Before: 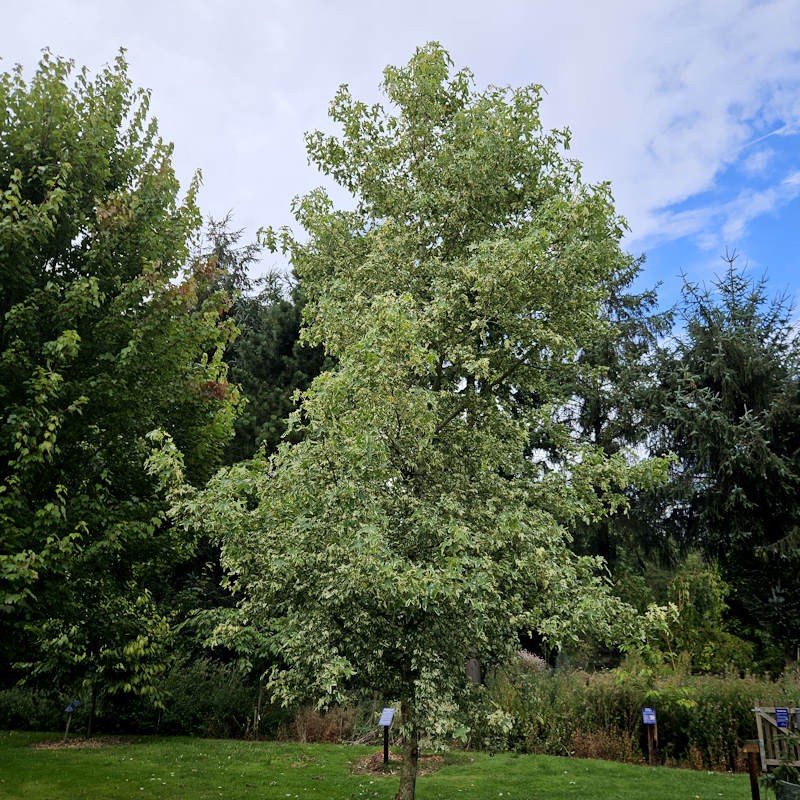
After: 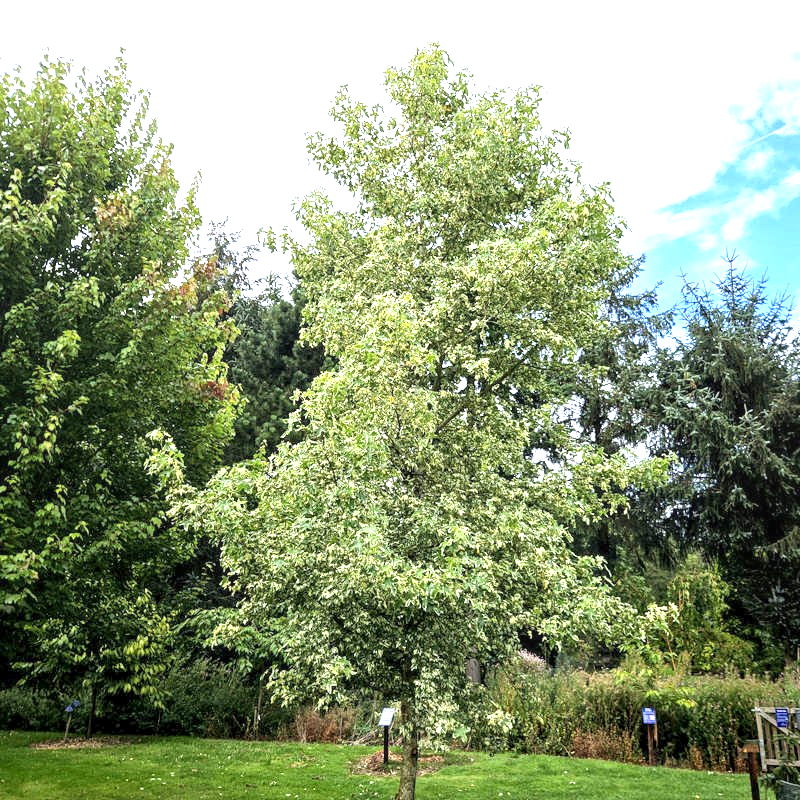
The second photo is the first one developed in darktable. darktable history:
exposure: black level correction 0, exposure 1.451 EV, compensate exposure bias true, compensate highlight preservation false
tone equalizer: edges refinement/feathering 500, mask exposure compensation -1.57 EV, preserve details no
local contrast: on, module defaults
